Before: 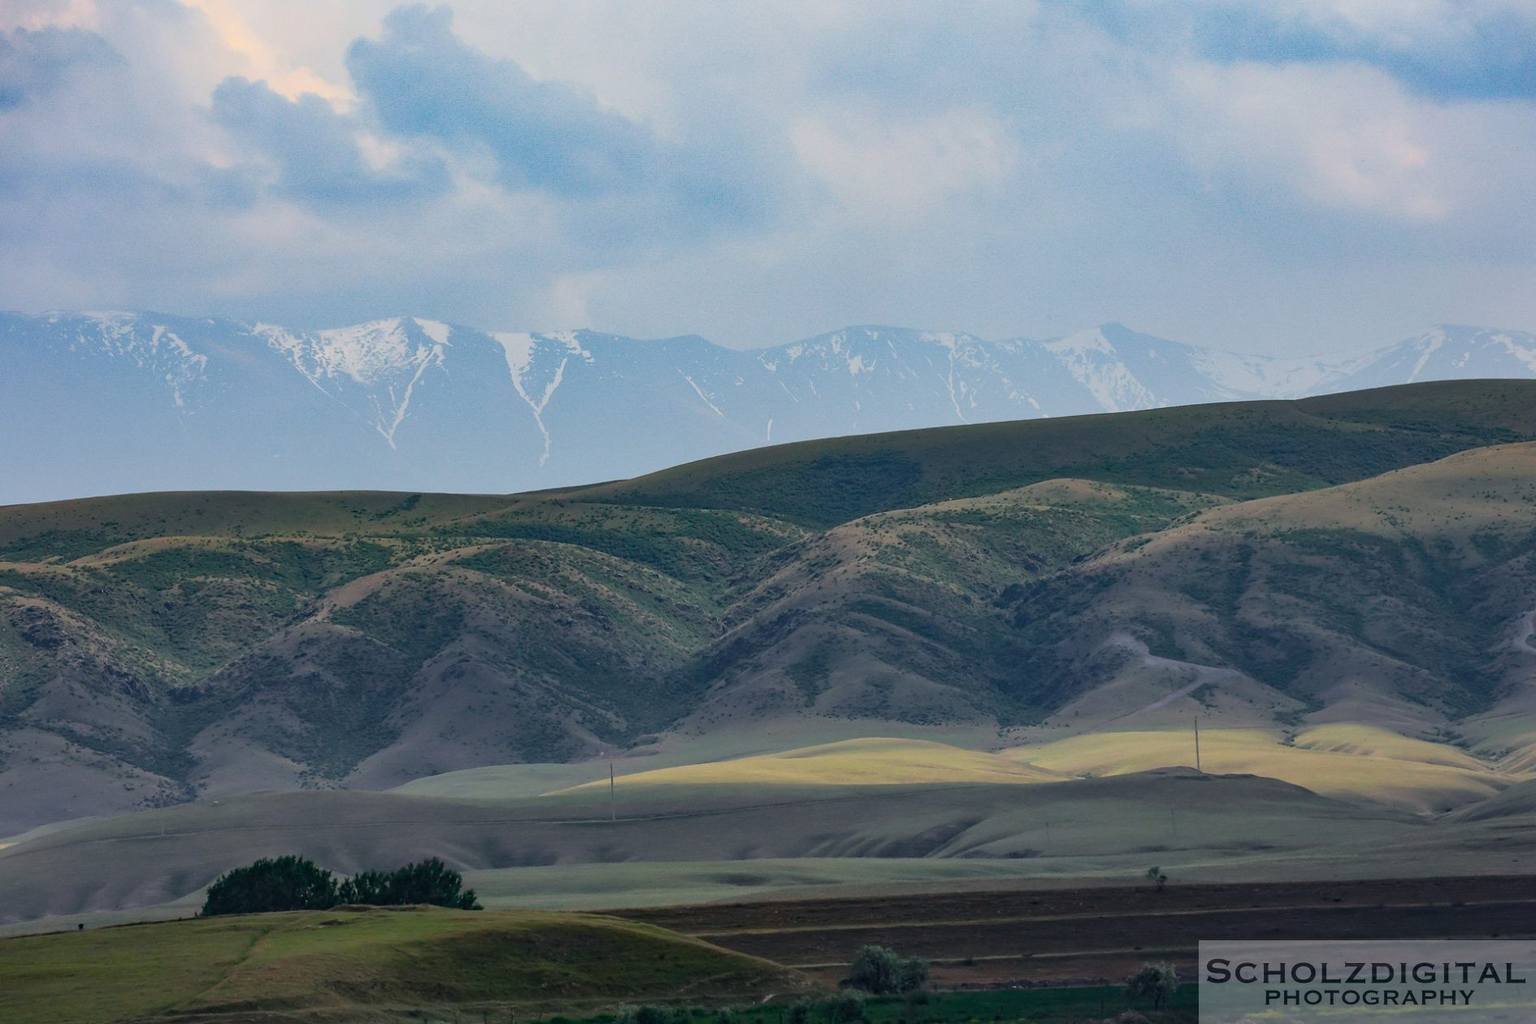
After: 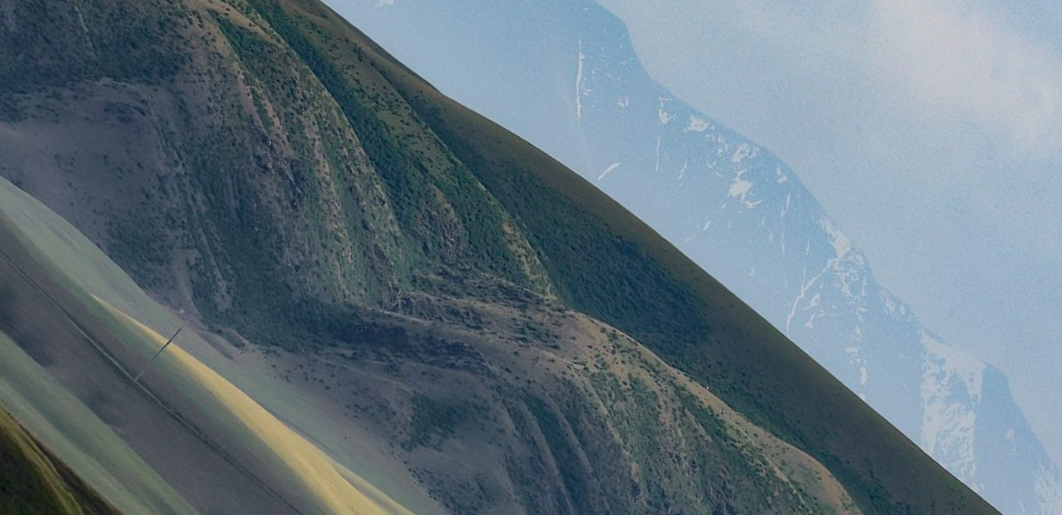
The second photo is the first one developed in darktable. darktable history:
contrast equalizer: octaves 7, y [[0.5, 0.486, 0.447, 0.446, 0.489, 0.5], [0.5 ×6], [0.5 ×6], [0 ×6], [0 ×6]]
local contrast: on, module defaults
crop and rotate: angle -44.43°, top 16.167%, right 0.859%, bottom 11.616%
